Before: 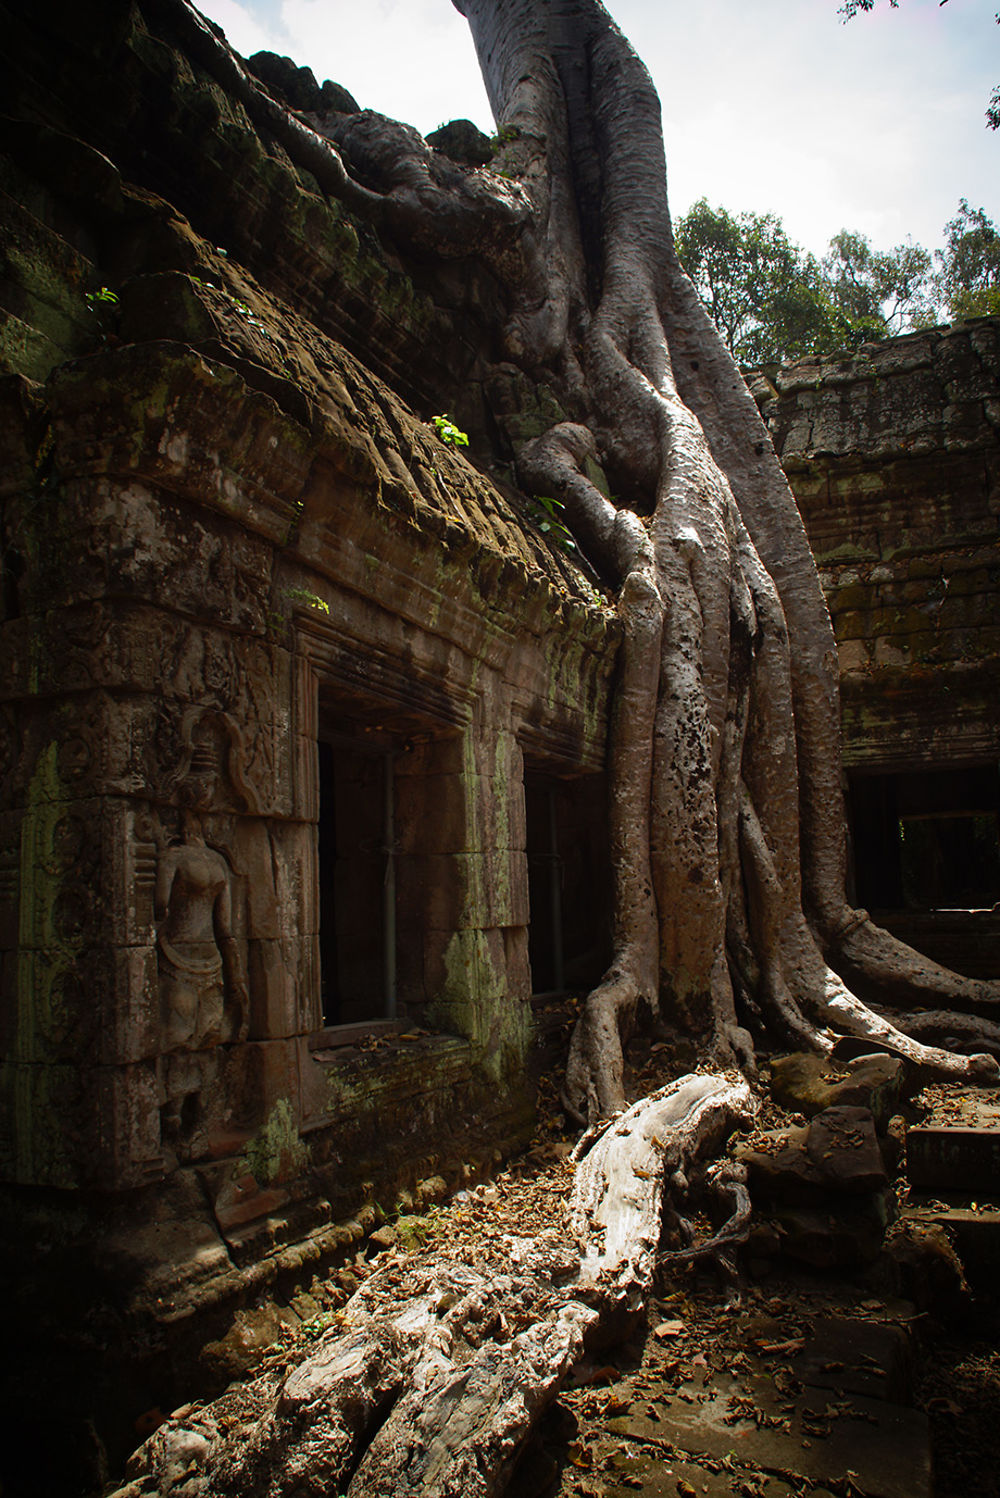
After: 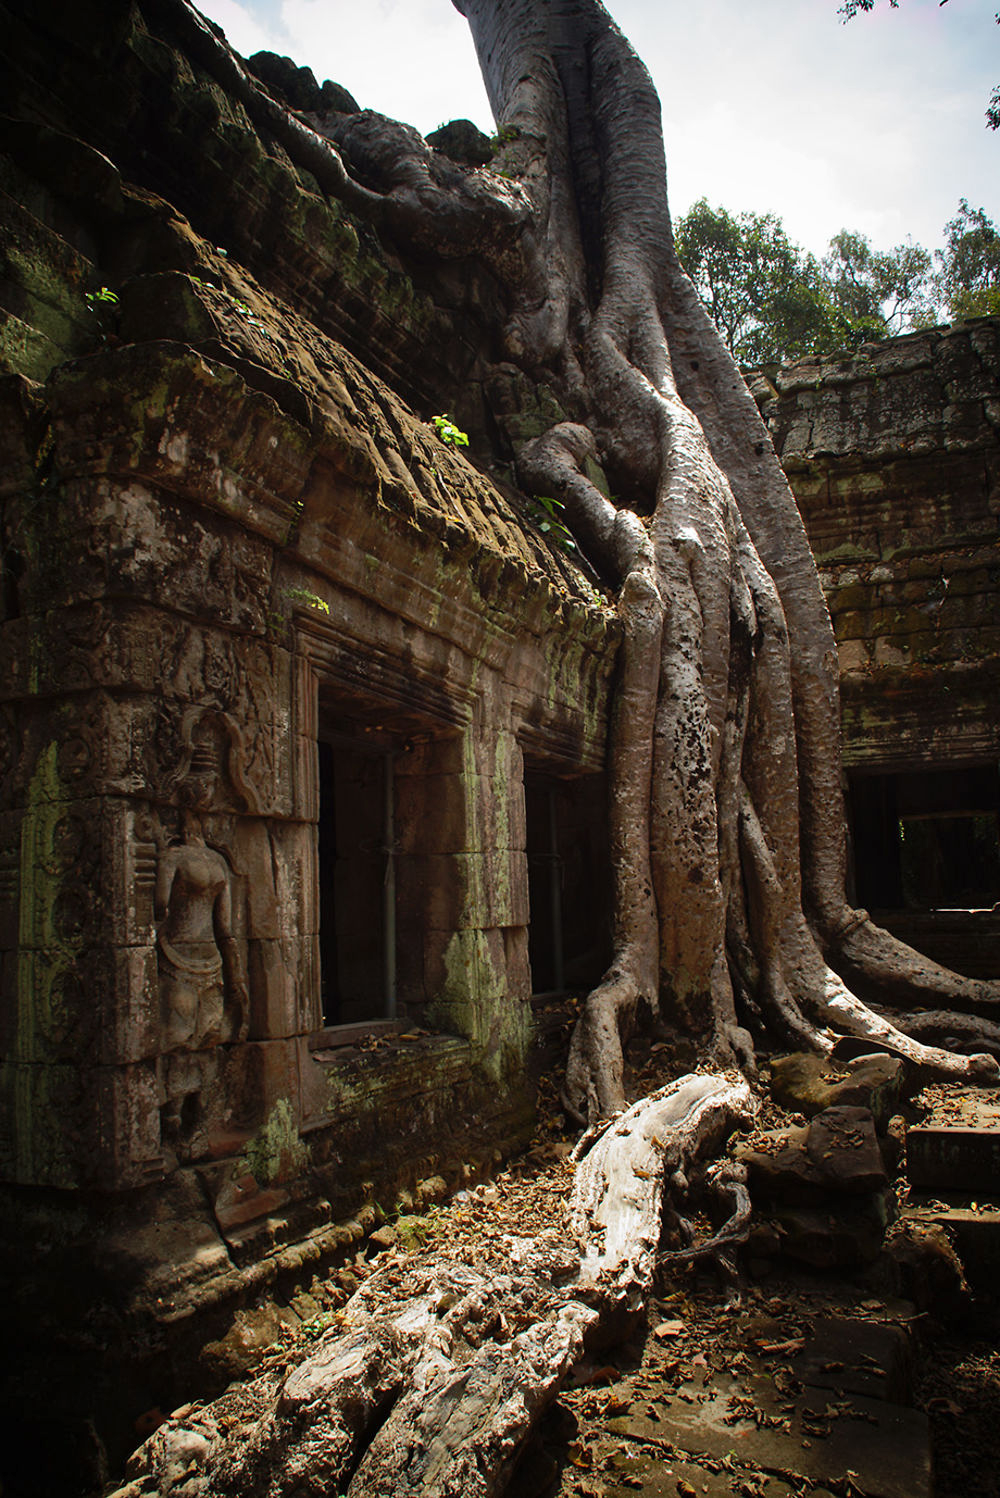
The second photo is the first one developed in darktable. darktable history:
shadows and highlights: shadows 36.79, highlights -27.43, soften with gaussian
